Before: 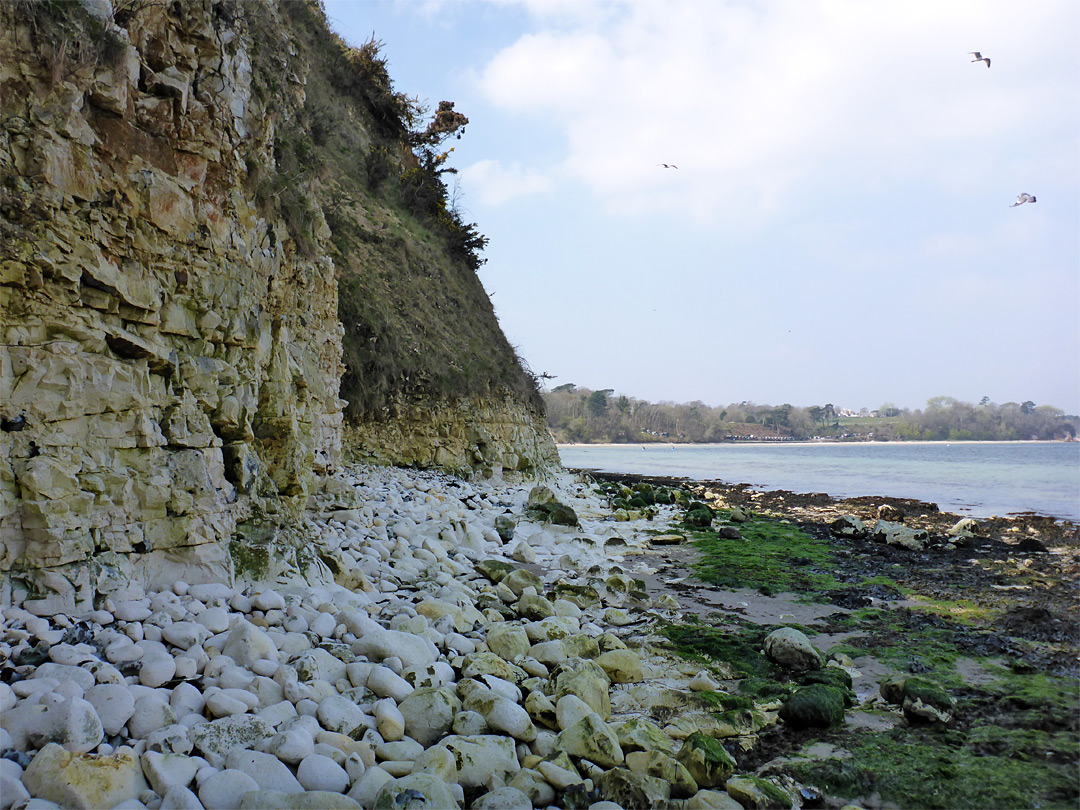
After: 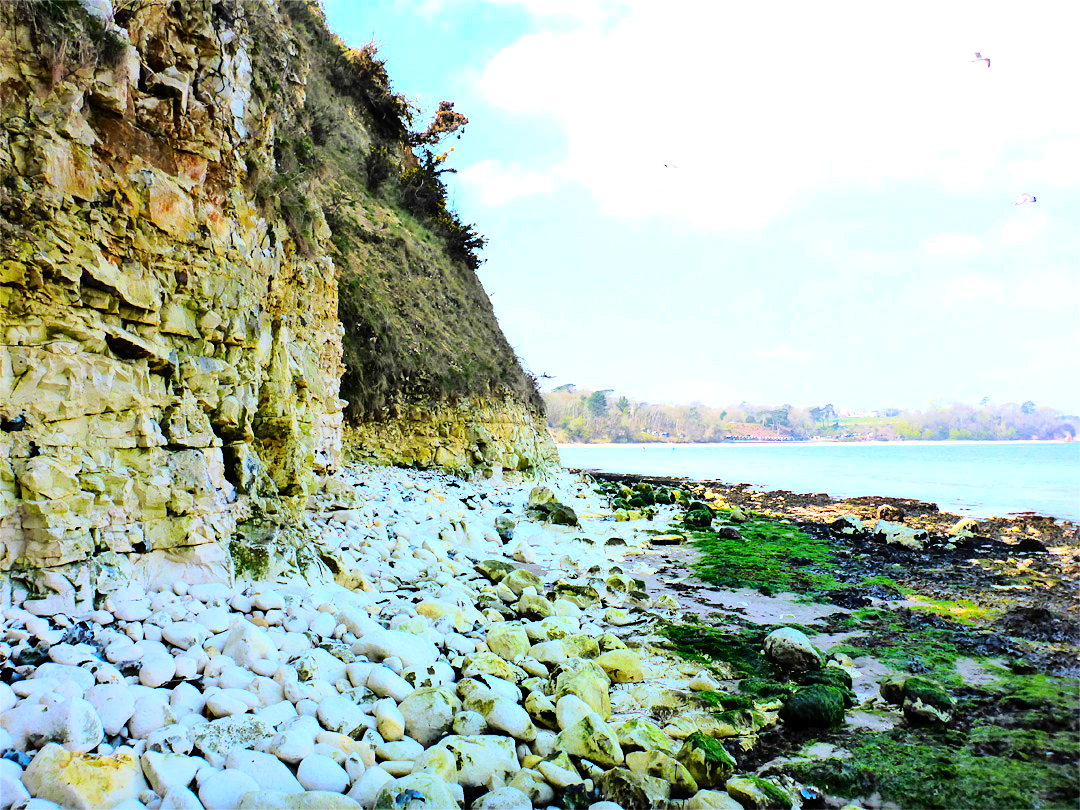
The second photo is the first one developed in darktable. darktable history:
color correction: highlights b* 0.001, saturation 2.13
tone equalizer: -8 EV -1.04 EV, -7 EV -0.974 EV, -6 EV -0.899 EV, -5 EV -0.579 EV, -3 EV 0.569 EV, -2 EV 0.885 EV, -1 EV 0.985 EV, +0 EV 1.06 EV, mask exposure compensation -0.49 EV
tone curve: curves: ch0 [(0, 0) (0.003, 0.003) (0.011, 0.01) (0.025, 0.023) (0.044, 0.041) (0.069, 0.064) (0.1, 0.094) (0.136, 0.143) (0.177, 0.205) (0.224, 0.281) (0.277, 0.367) (0.335, 0.457) (0.399, 0.542) (0.468, 0.629) (0.543, 0.711) (0.623, 0.788) (0.709, 0.863) (0.801, 0.912) (0.898, 0.955) (1, 1)], color space Lab, independent channels, preserve colors none
